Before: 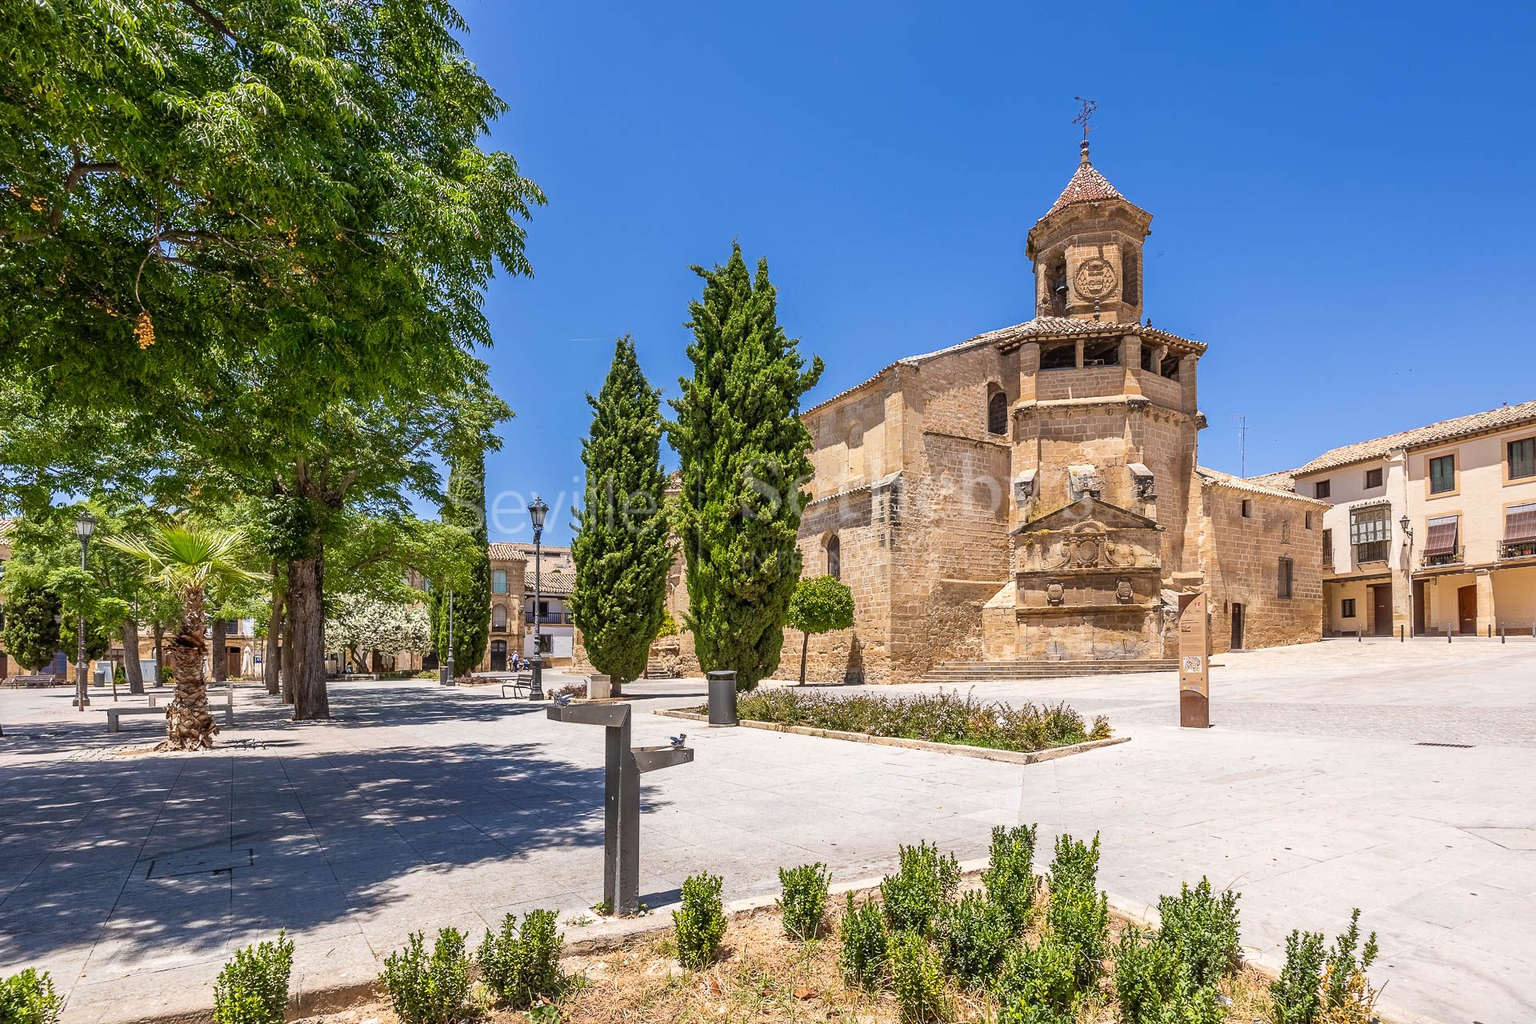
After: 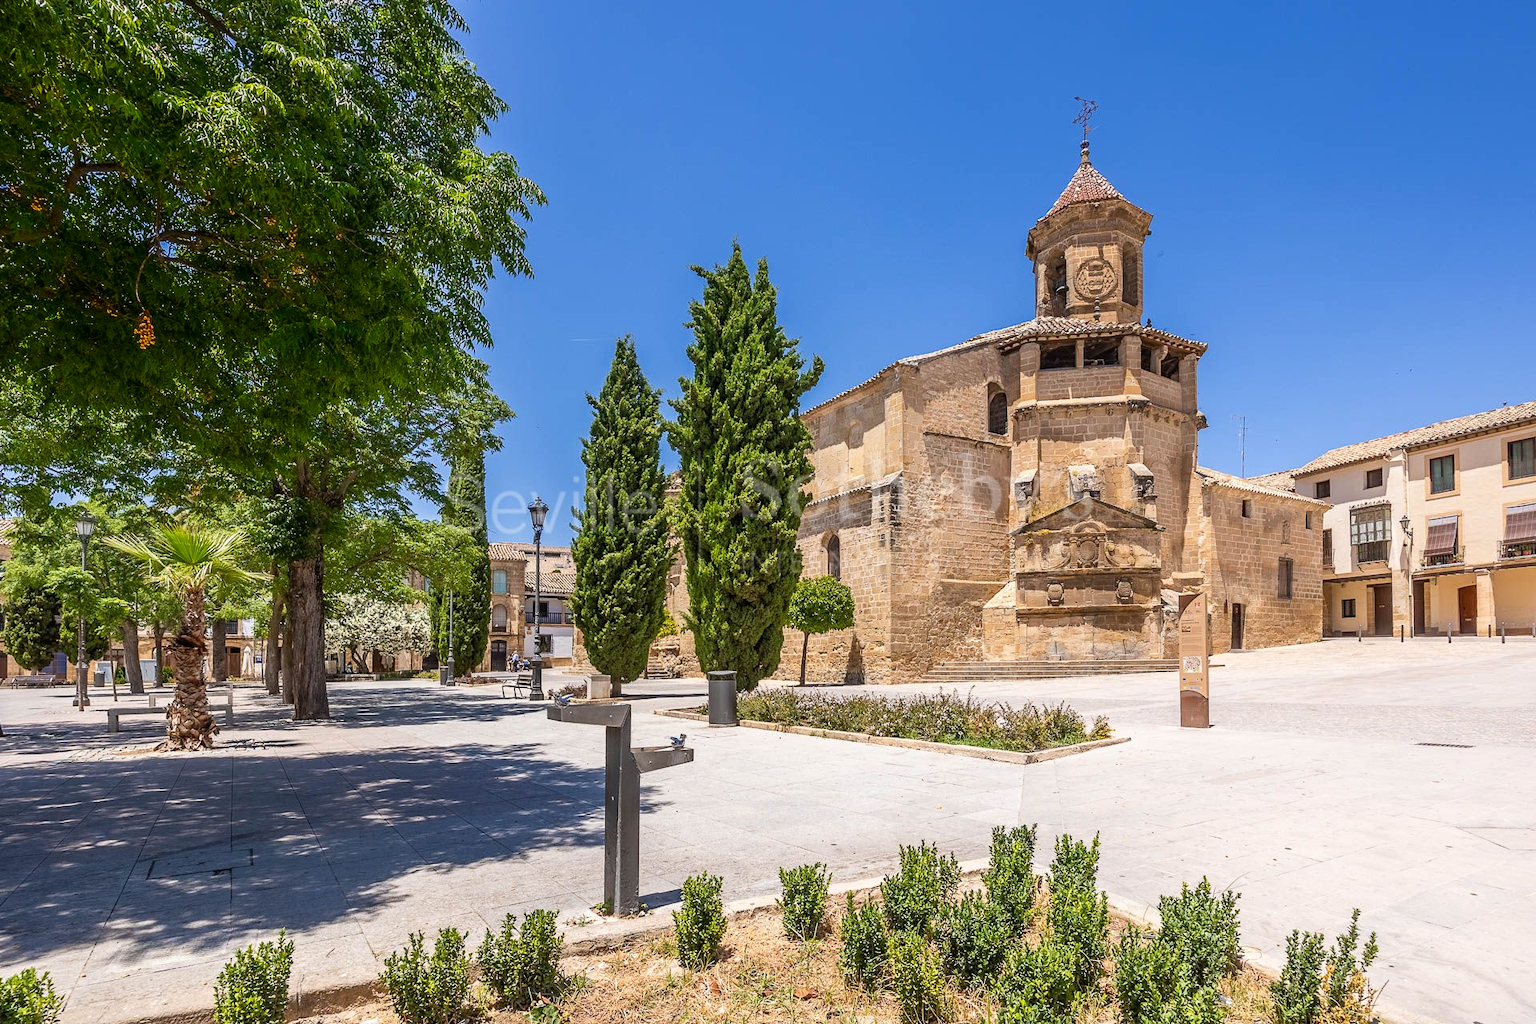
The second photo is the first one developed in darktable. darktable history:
shadows and highlights: shadows -70.82, highlights 34.46, soften with gaussian
